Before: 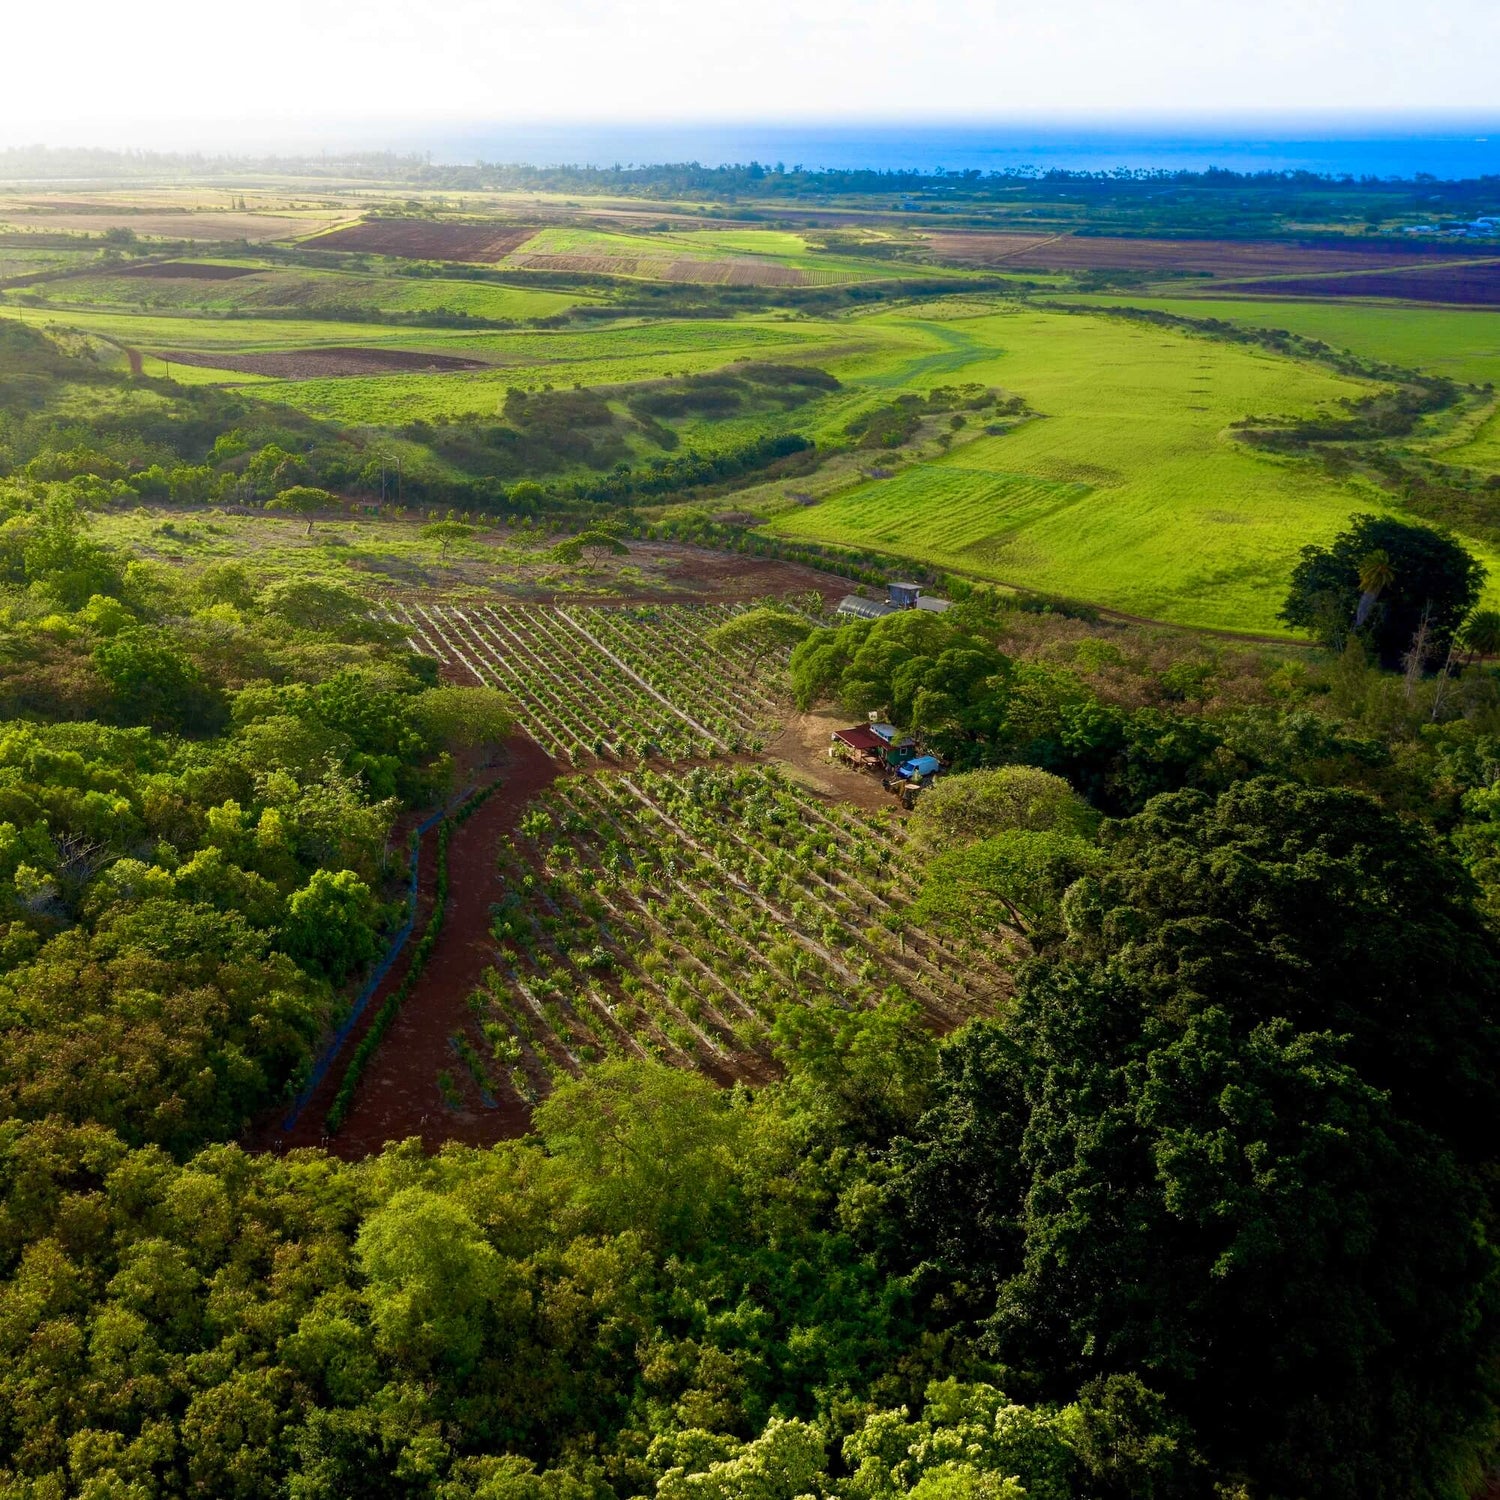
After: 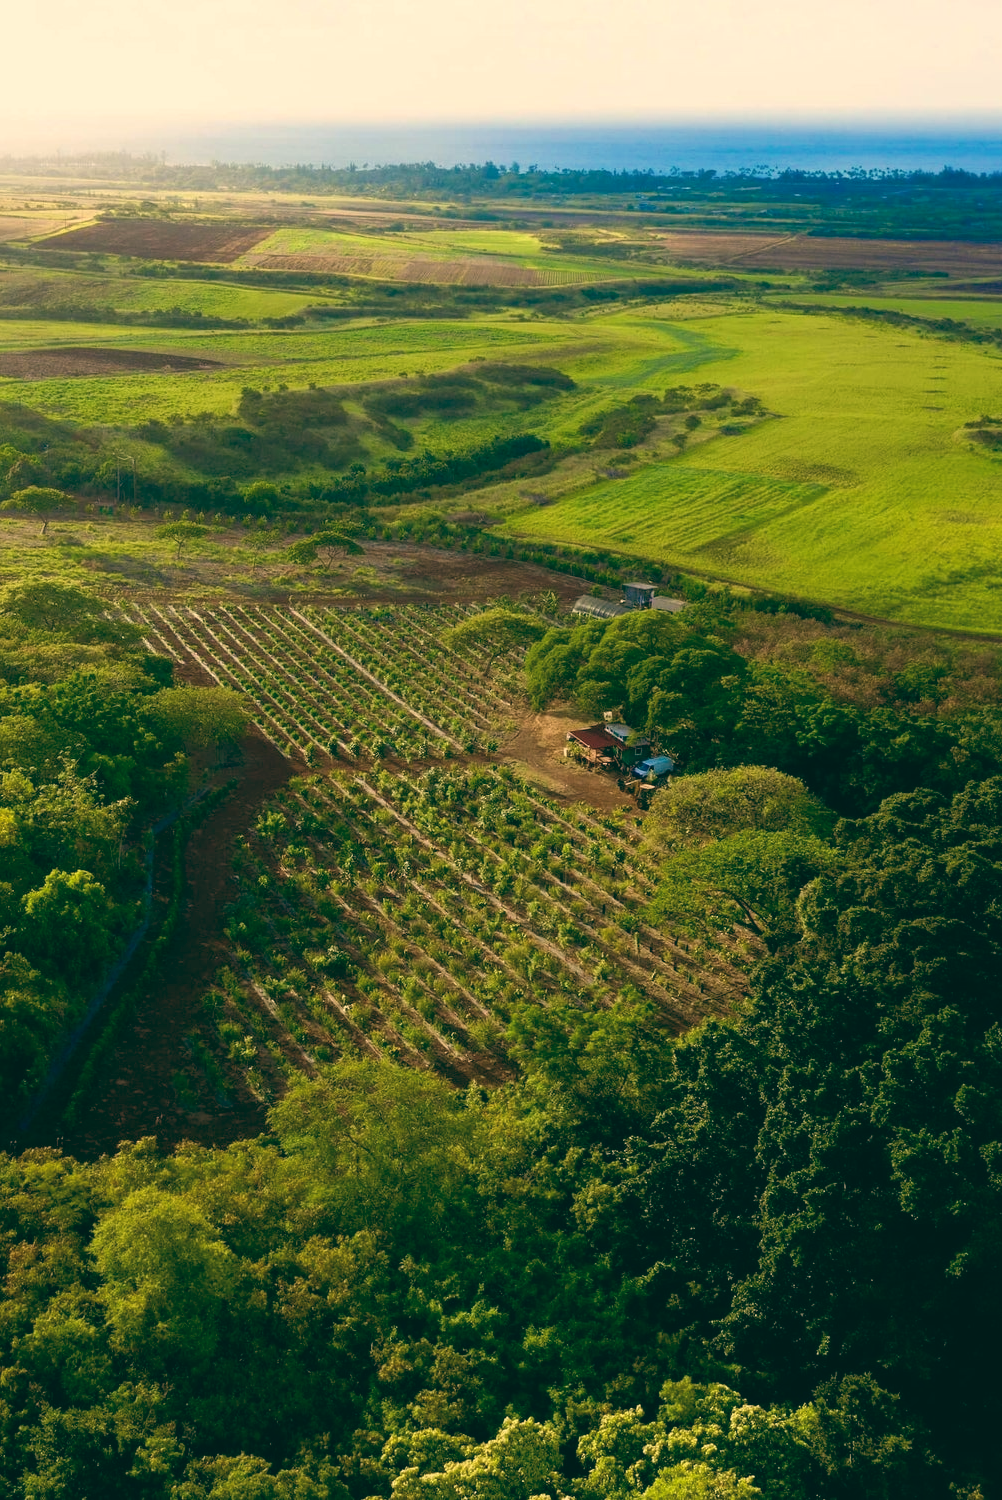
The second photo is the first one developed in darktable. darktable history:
color balance: lift [1.005, 0.99, 1.007, 1.01], gamma [1, 1.034, 1.032, 0.966], gain [0.873, 1.055, 1.067, 0.933]
white balance: red 1.127, blue 0.943
crop and rotate: left 17.732%, right 15.423%
contrast brightness saturation: saturation -0.04
